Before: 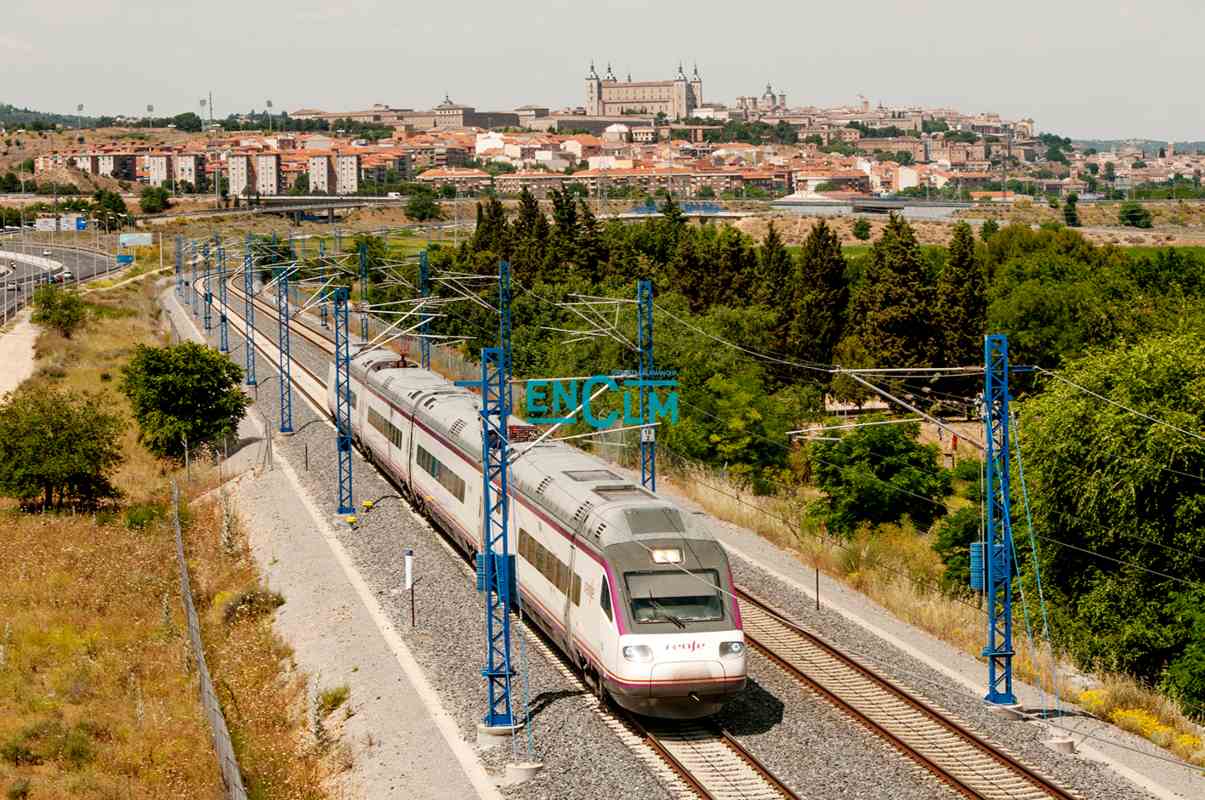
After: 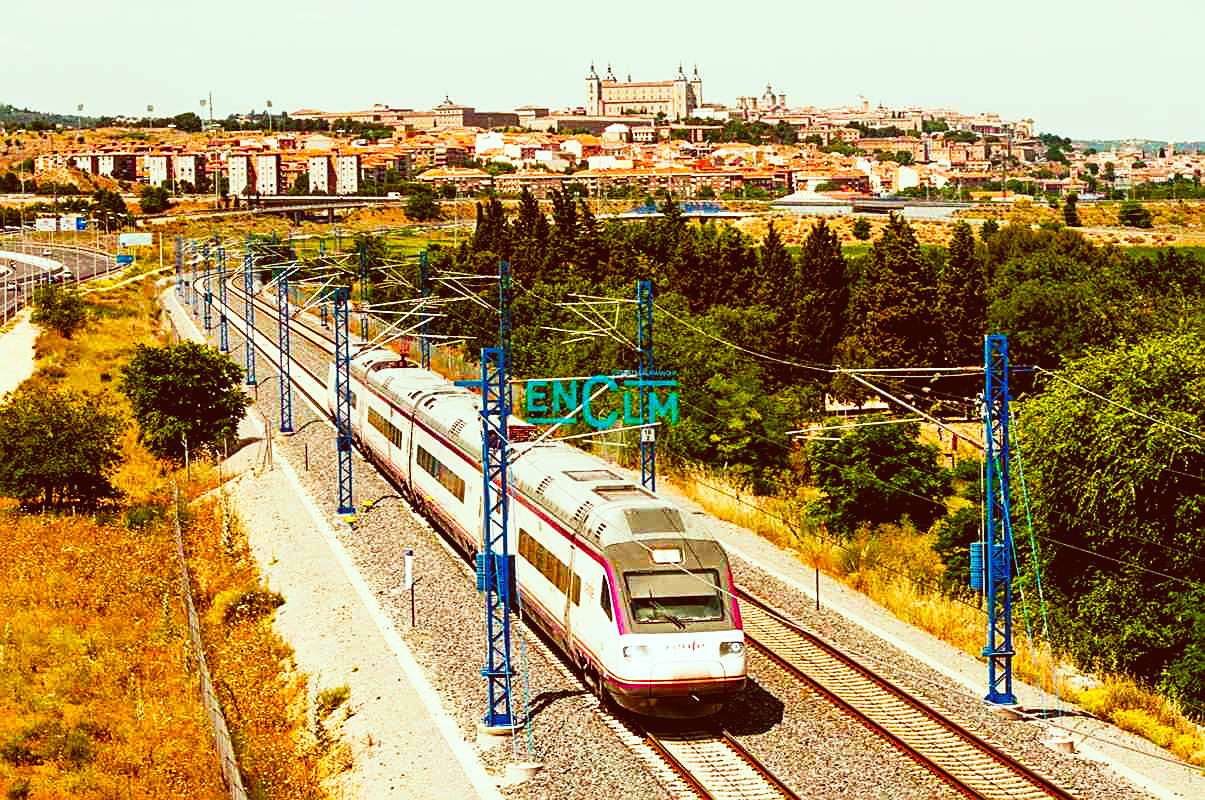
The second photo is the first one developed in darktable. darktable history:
tone curve: curves: ch0 [(0, 0.058) (0.198, 0.188) (0.512, 0.582) (0.625, 0.754) (0.81, 0.934) (1, 1)], preserve colors none
color correction: highlights a* -7.19, highlights b* -0.145, shadows a* 20.26, shadows b* 12.5
color balance rgb: highlights gain › luminance 7.203%, highlights gain › chroma 1.987%, highlights gain › hue 87.42°, global offset › luminance -0.505%, linear chroma grading › global chroma 3.809%, perceptual saturation grading › global saturation 39.195%, perceptual saturation grading › highlights -25.205%, perceptual saturation grading › mid-tones 35.254%, perceptual saturation grading › shadows 35.713%
sharpen: on, module defaults
velvia: strength 9.08%
